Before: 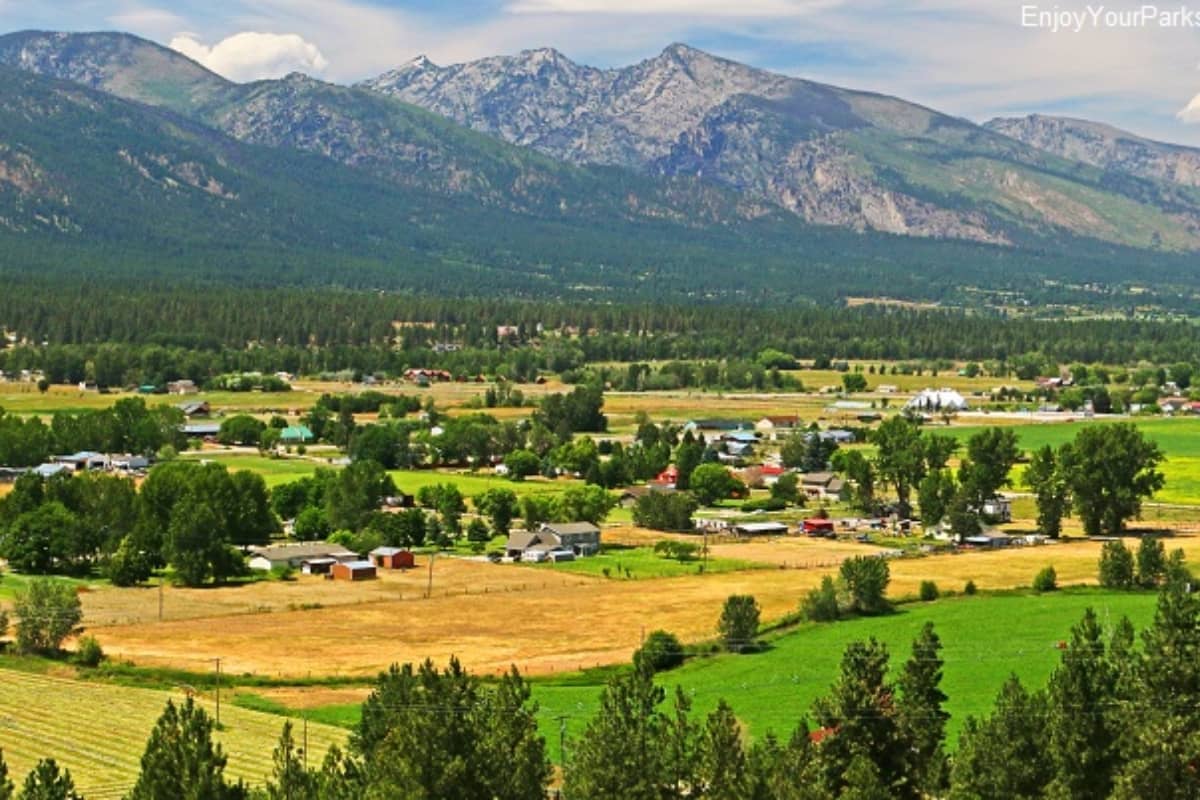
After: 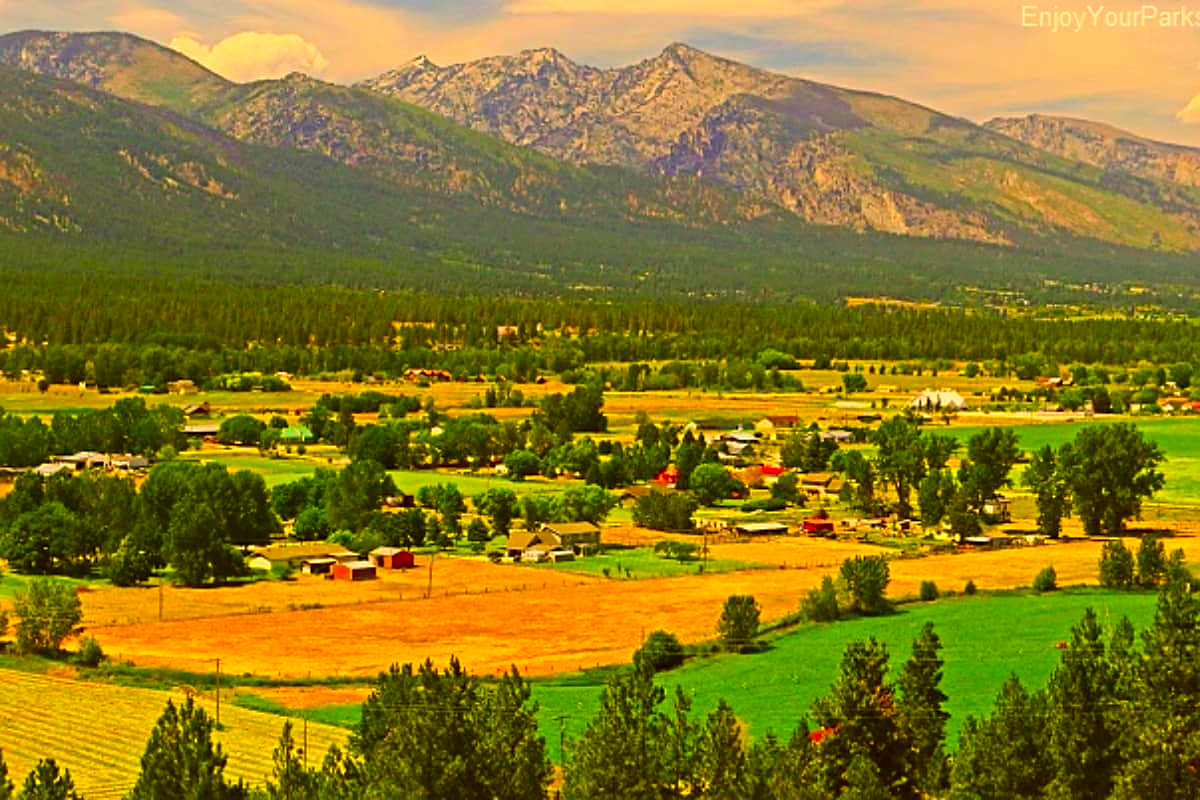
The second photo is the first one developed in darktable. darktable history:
sharpen: on, module defaults
color correction: highlights a* 10.44, highlights b* 30.04, shadows a* 2.73, shadows b* 17.51, saturation 1.72
